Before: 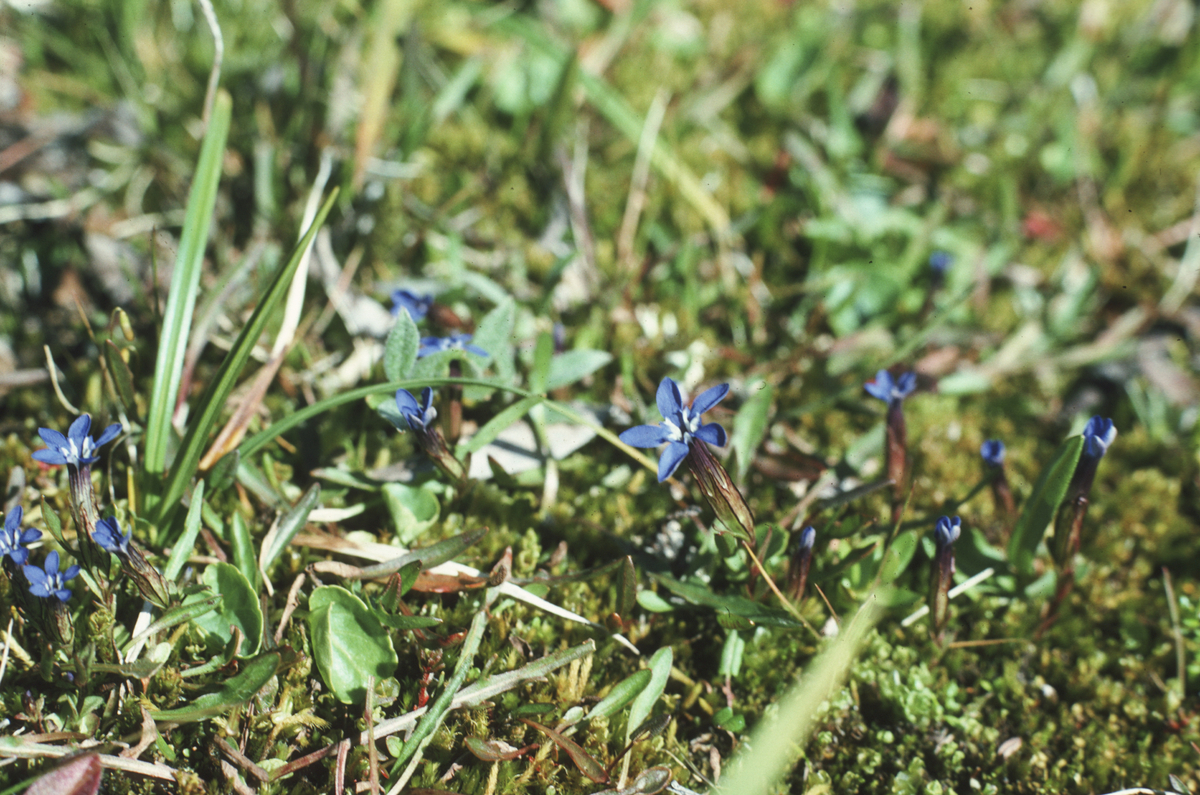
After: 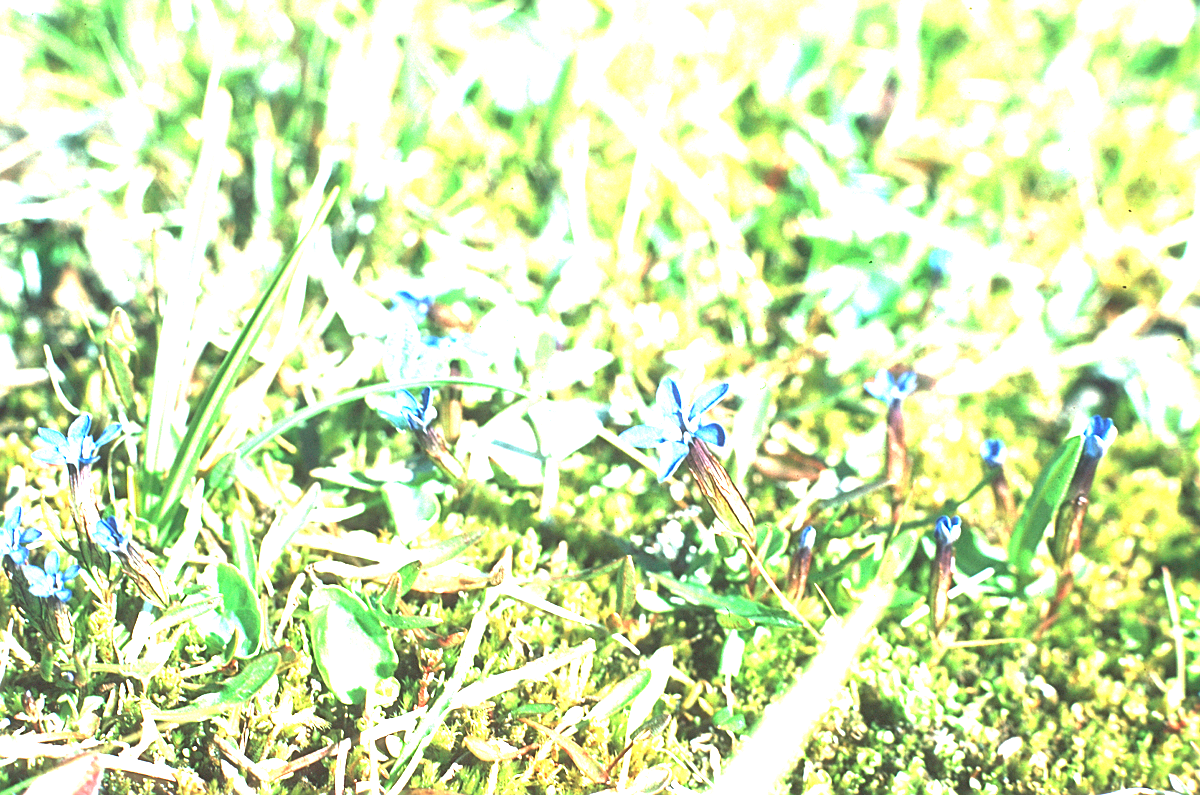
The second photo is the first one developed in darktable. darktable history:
exposure: exposure 3.02 EV, compensate highlight preservation false
sharpen: on, module defaults
color correction: highlights a* -6.65, highlights b* 0.602
